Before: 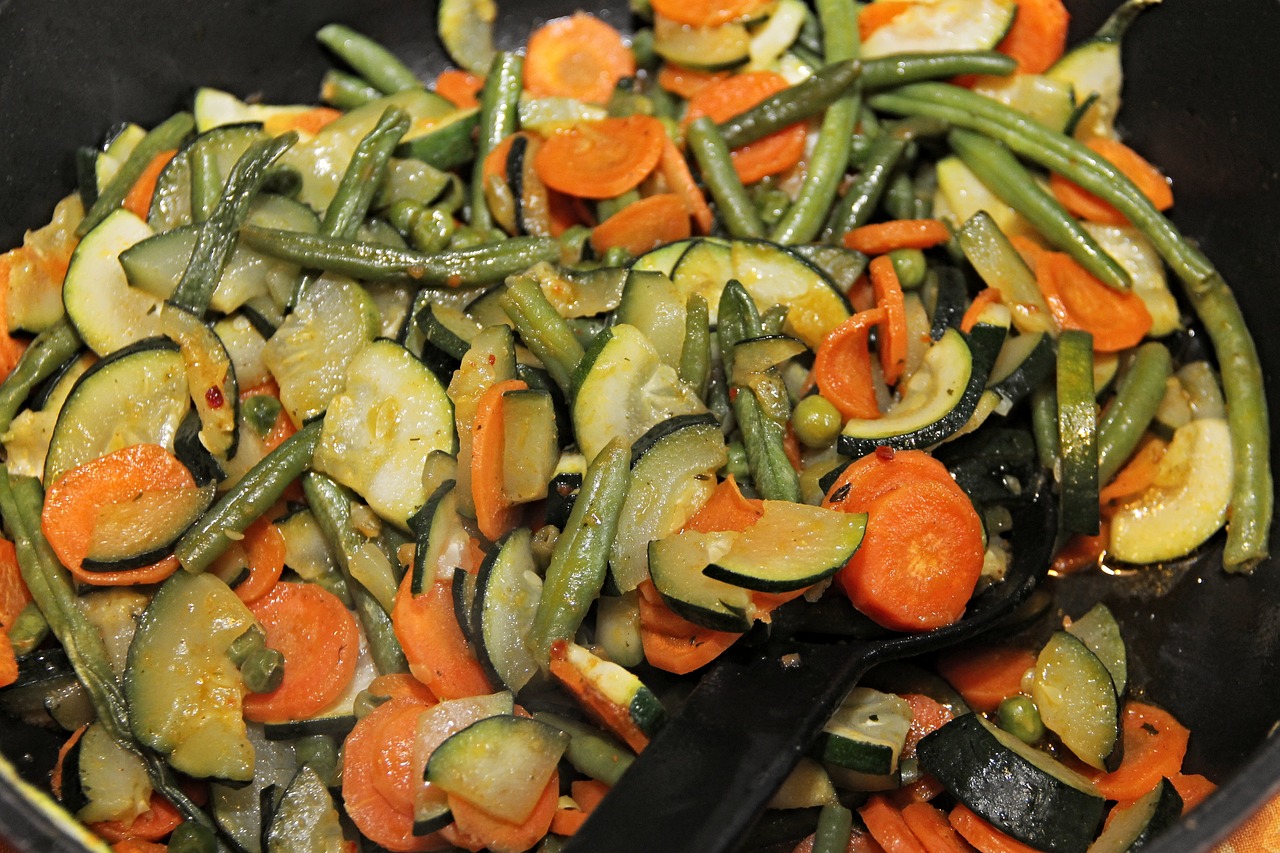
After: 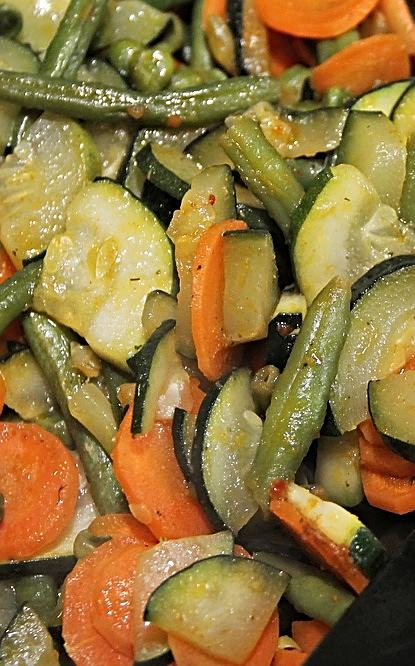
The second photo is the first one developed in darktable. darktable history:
sharpen: on, module defaults
crop and rotate: left 21.948%, top 18.853%, right 45.63%, bottom 2.981%
